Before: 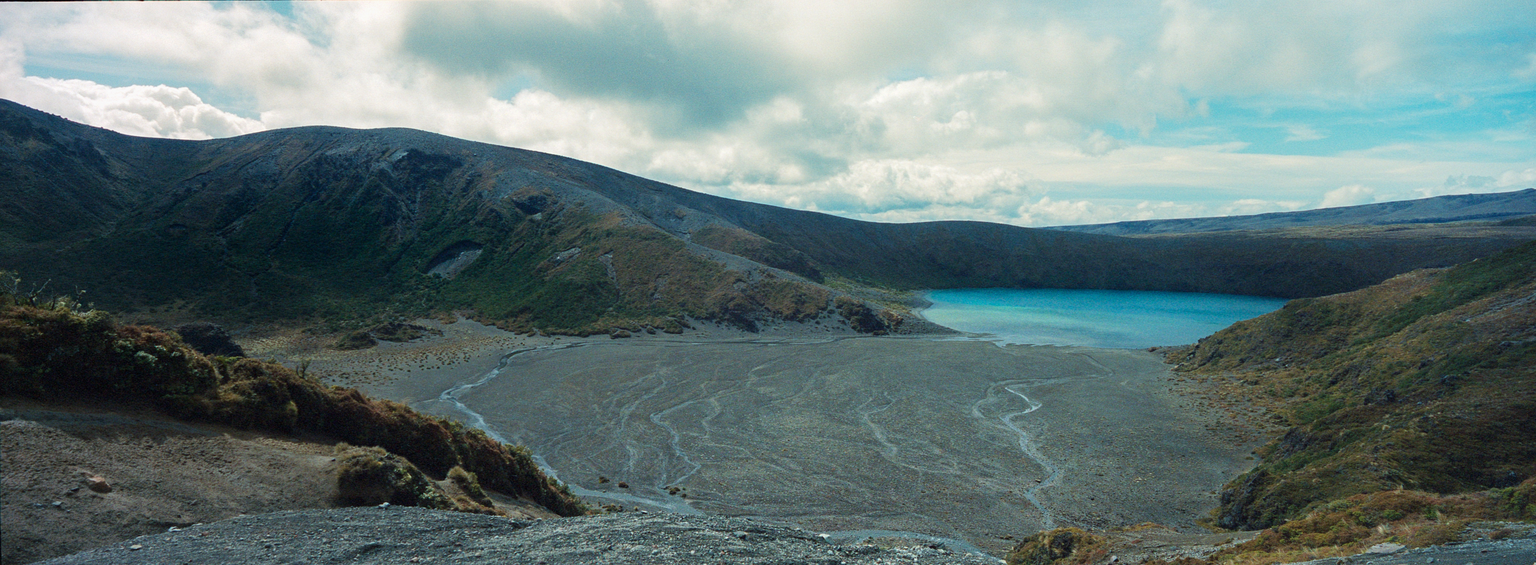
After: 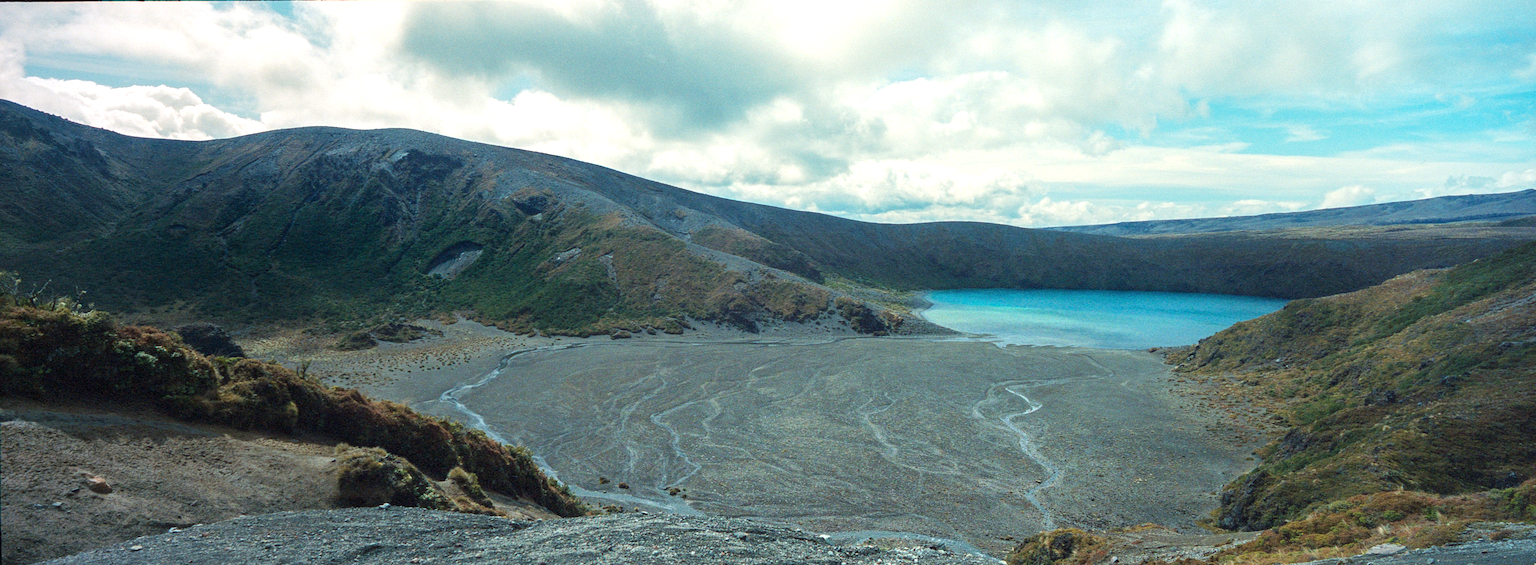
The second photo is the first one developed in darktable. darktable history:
local contrast: detail 109%
exposure: black level correction 0.001, exposure 0.498 EV, compensate exposure bias true, compensate highlight preservation false
